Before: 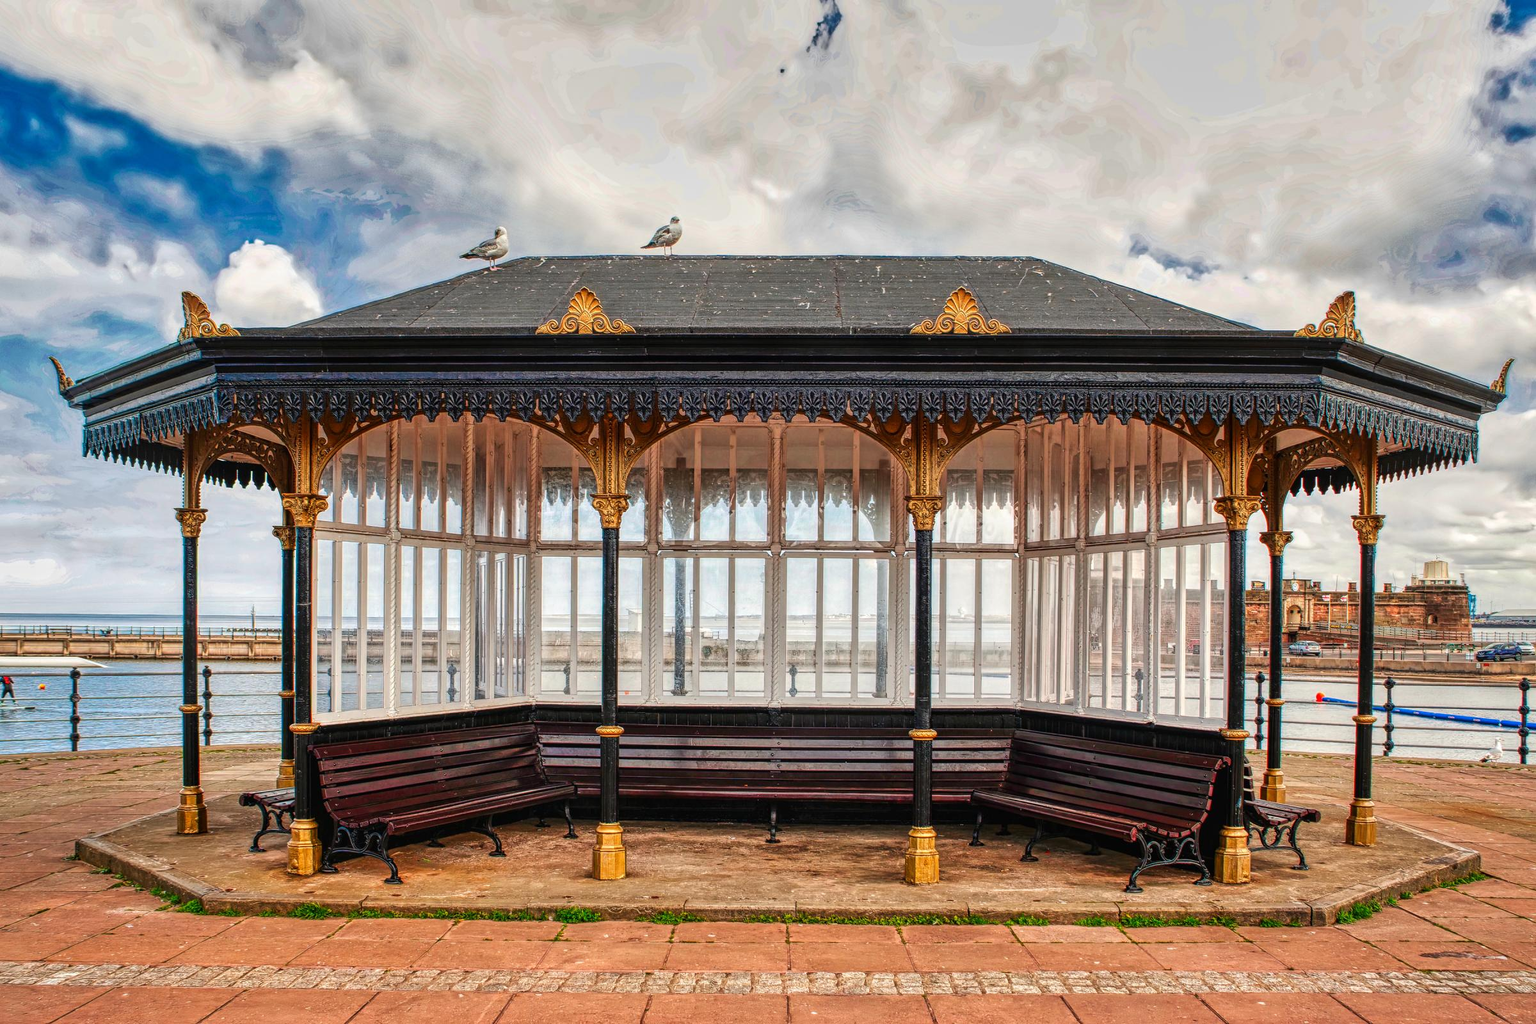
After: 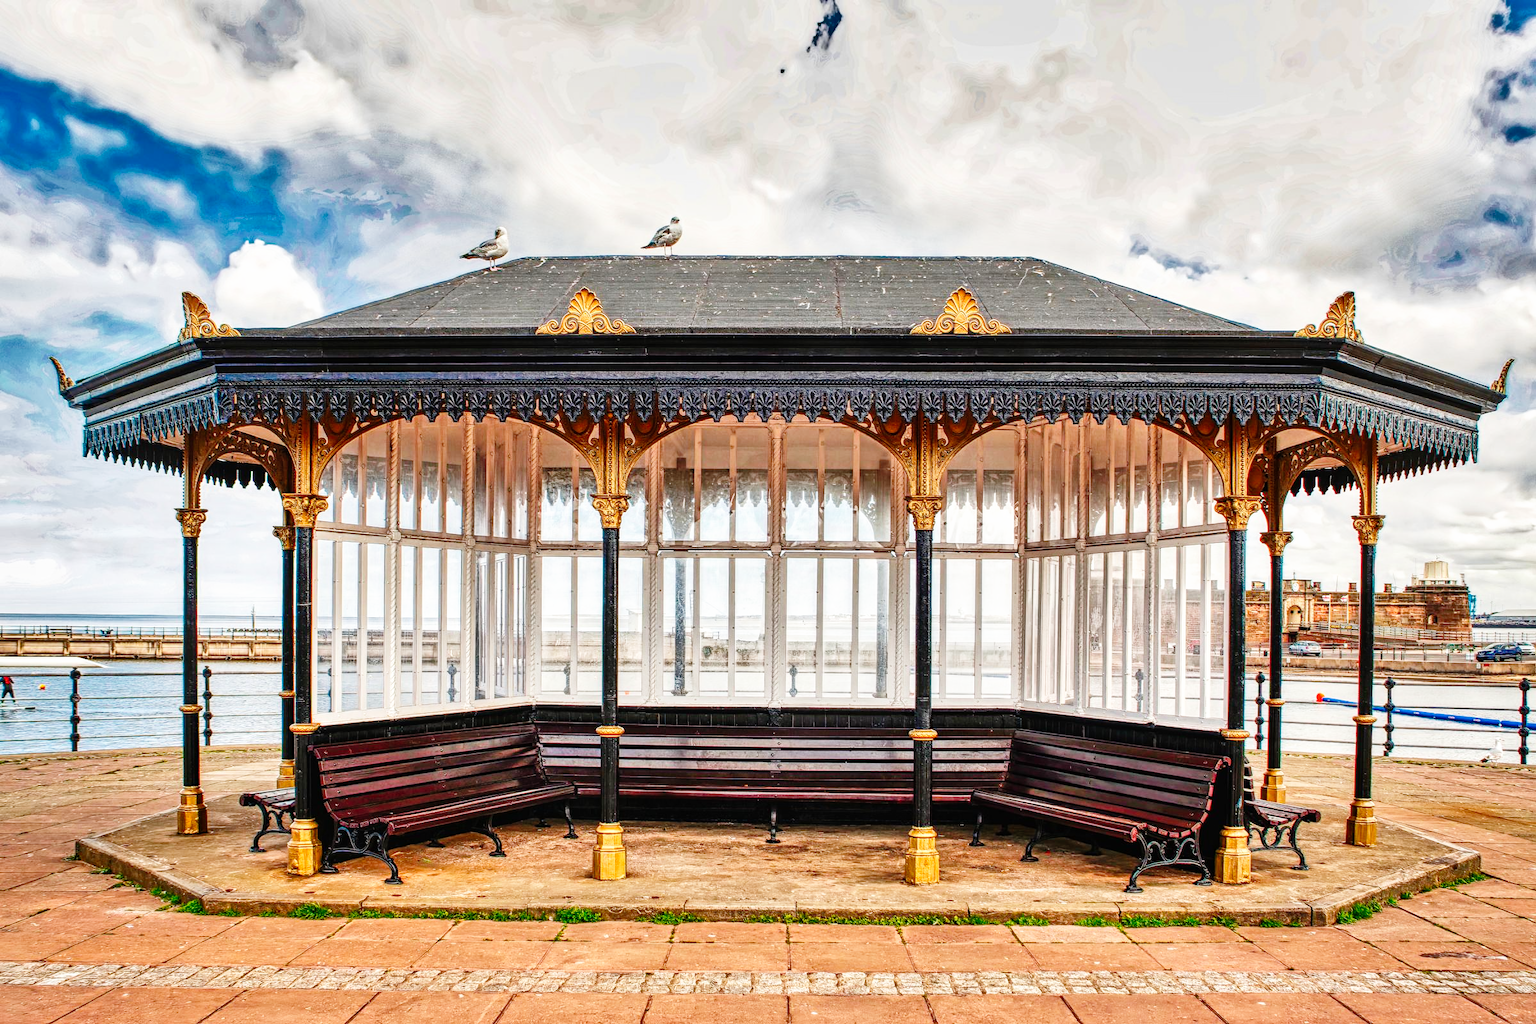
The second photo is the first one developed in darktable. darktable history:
base curve: curves: ch0 [(0, 0) (0.008, 0.007) (0.022, 0.029) (0.048, 0.089) (0.092, 0.197) (0.191, 0.399) (0.275, 0.534) (0.357, 0.65) (0.477, 0.78) (0.542, 0.833) (0.799, 0.973) (1, 1)], preserve colors none
shadows and highlights: low approximation 0.01, soften with gaussian
